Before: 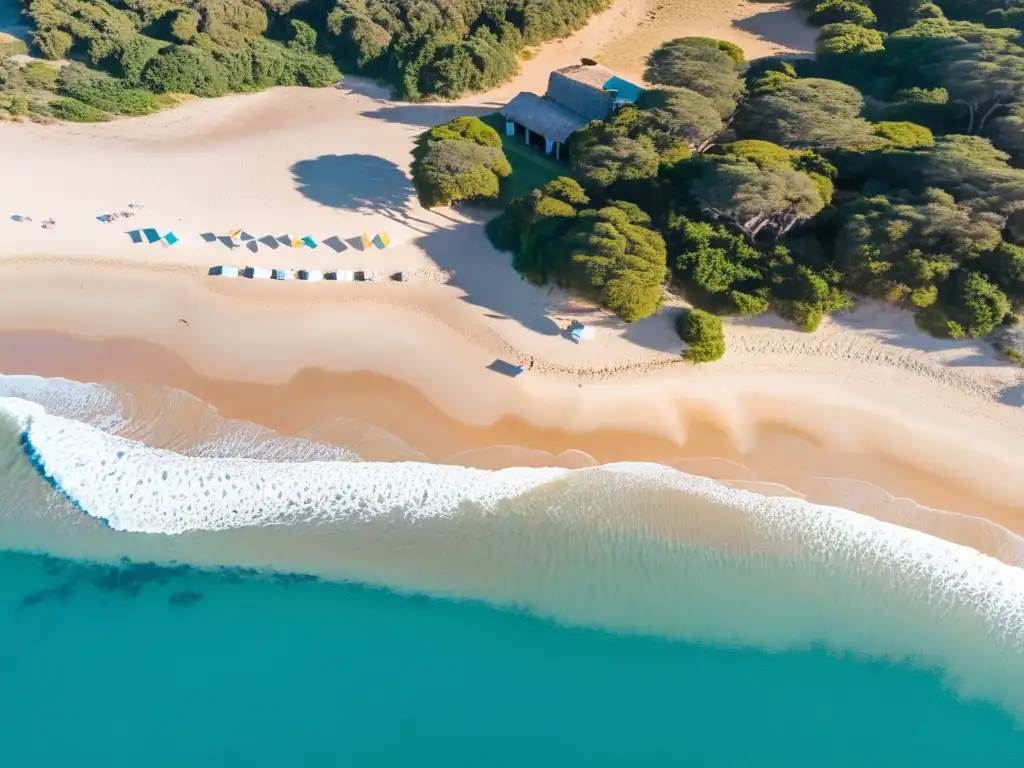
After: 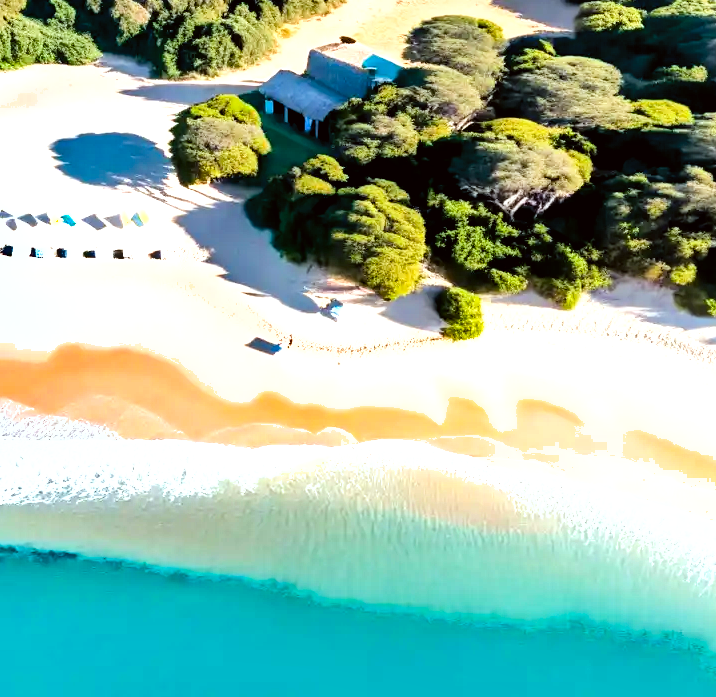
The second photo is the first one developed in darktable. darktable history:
shadows and highlights: highlights color adjustment 88.96%, soften with gaussian
filmic rgb: black relative exposure -7.25 EV, white relative exposure 5.05 EV, hardness 3.2
exposure: black level correction 0.011, compensate highlight preservation false
color correction: highlights a* -2.99, highlights b* -2.44, shadows a* 2.31, shadows b* 3.05
crop and rotate: left 23.591%, top 2.962%, right 6.478%, bottom 6.185%
levels: levels [0, 0.352, 0.703]
